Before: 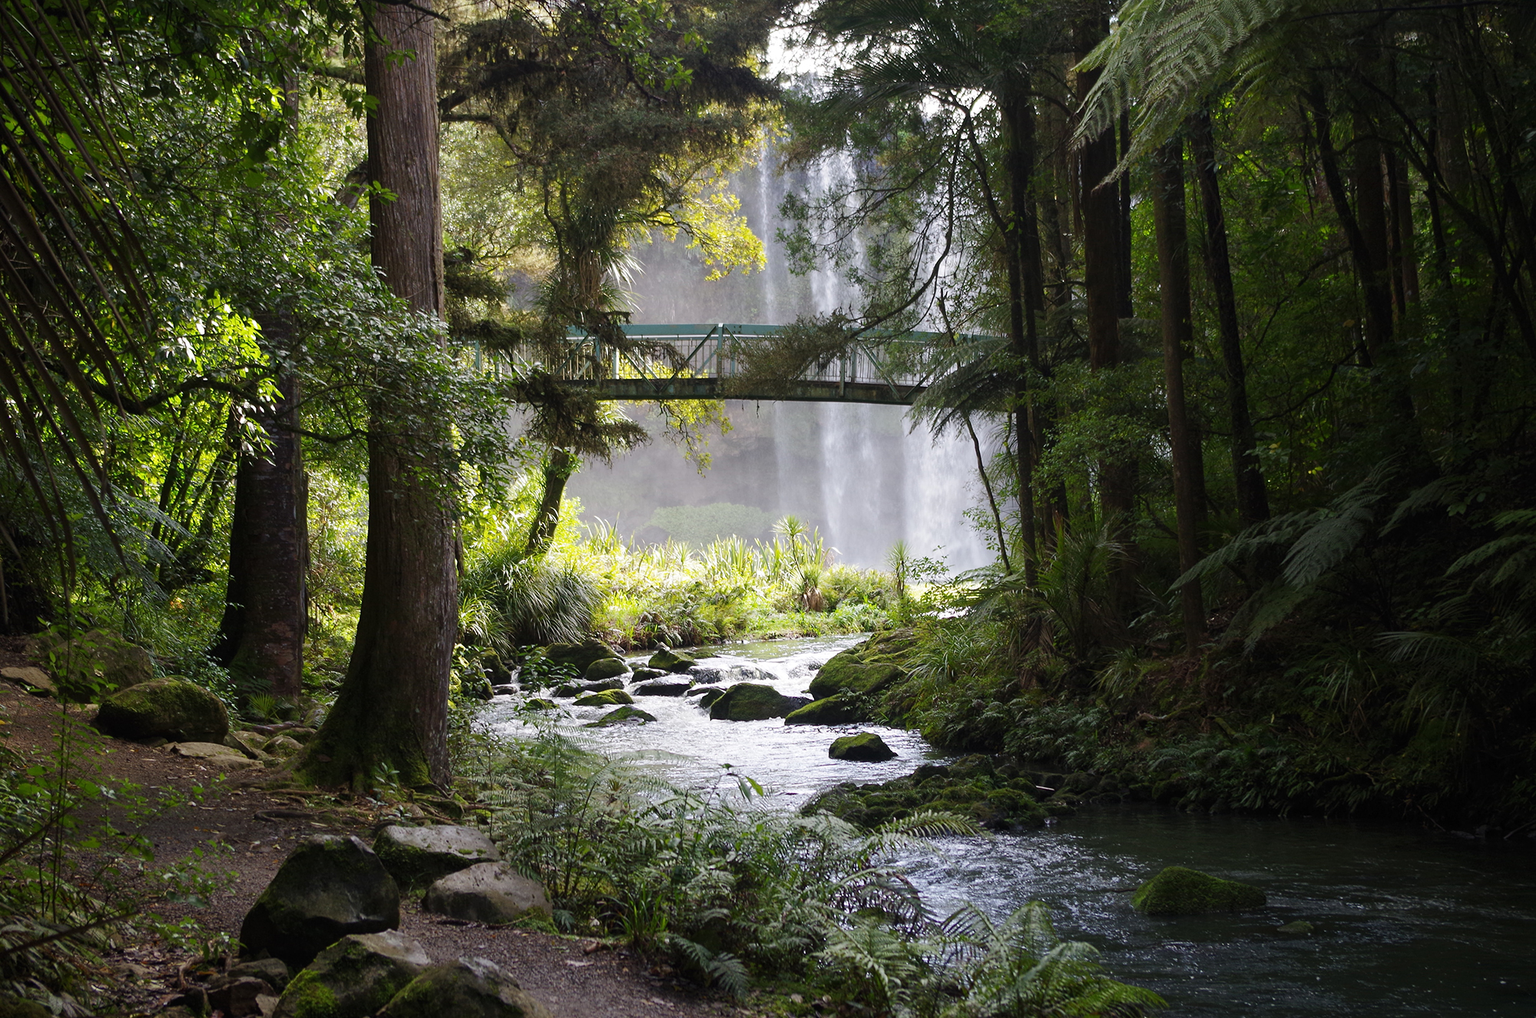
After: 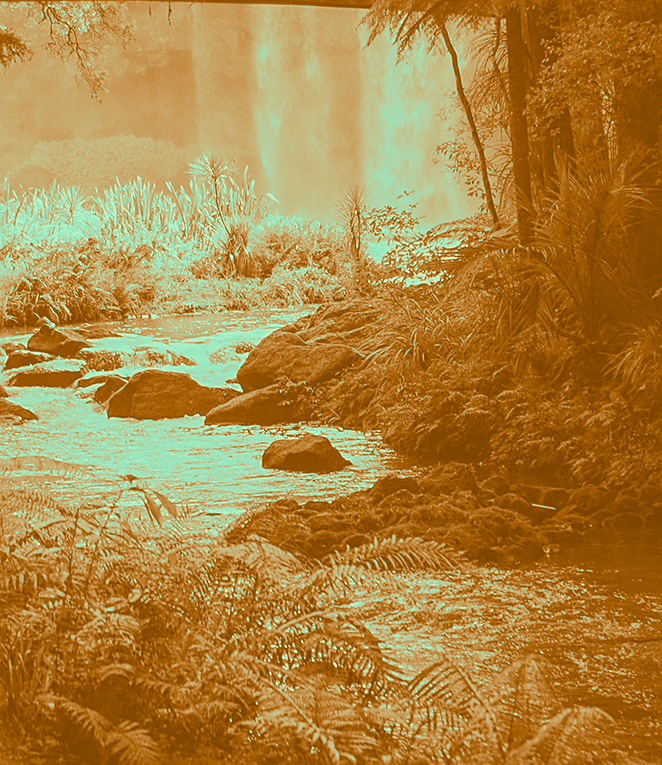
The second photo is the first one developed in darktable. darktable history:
levels: mode automatic
split-toning: shadows › hue 26°, shadows › saturation 0.92, highlights › hue 40°, highlights › saturation 0.92, balance -63, compress 0%
exposure: exposure 0.2 EV, compensate highlight preservation false
sharpen: on, module defaults
crop: left 40.878%, top 39.176%, right 25.993%, bottom 3.081%
local contrast: on, module defaults
colorize: hue 147.6°, saturation 65%, lightness 21.64%
